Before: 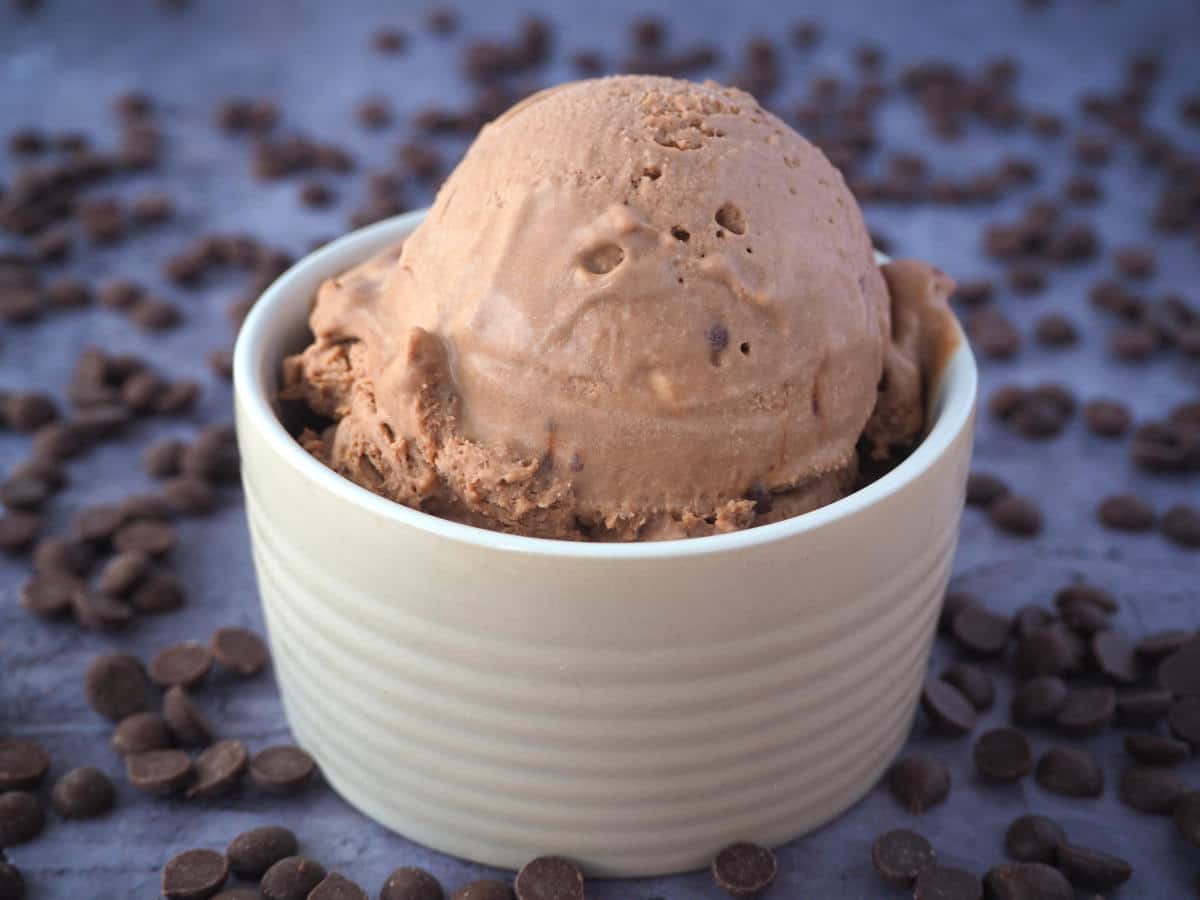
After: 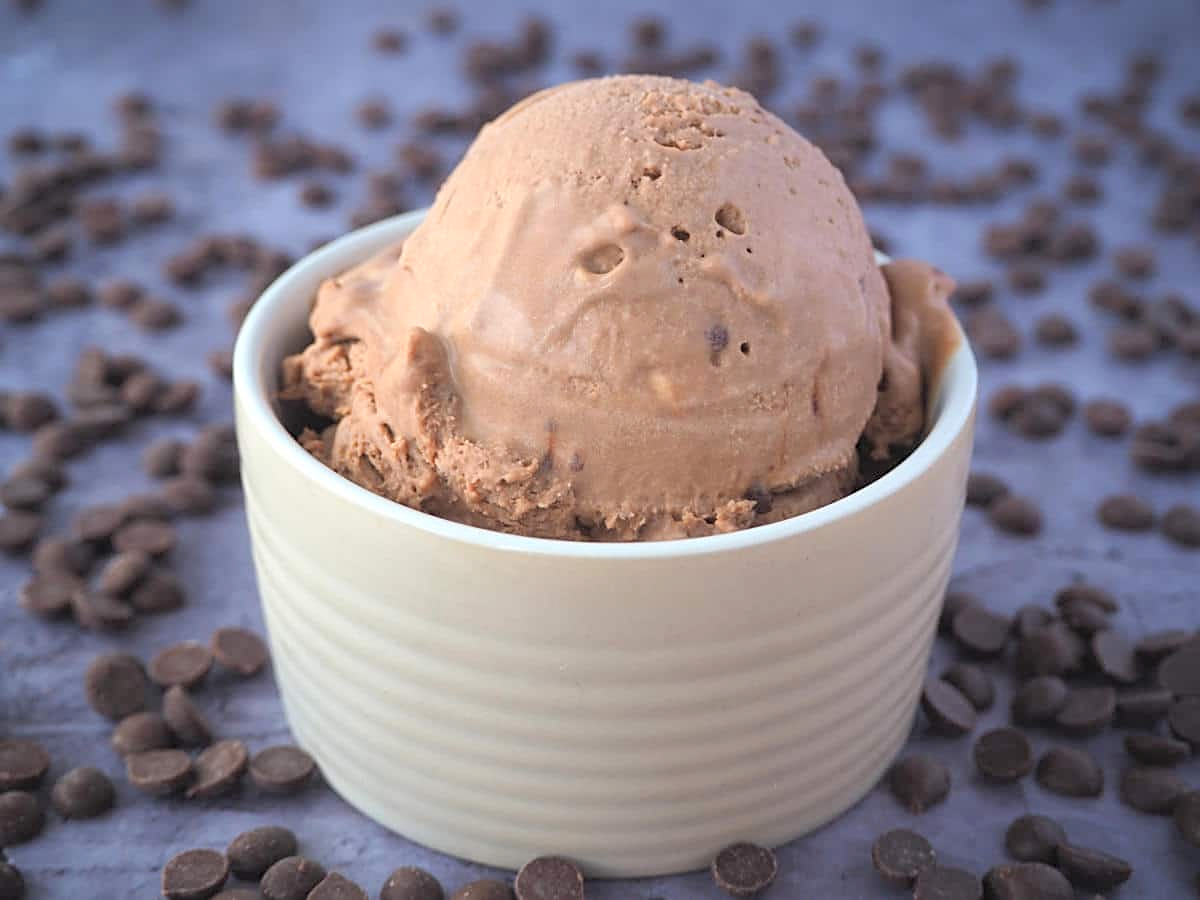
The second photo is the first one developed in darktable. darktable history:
contrast brightness saturation: brightness 0.149
sharpen: on, module defaults
